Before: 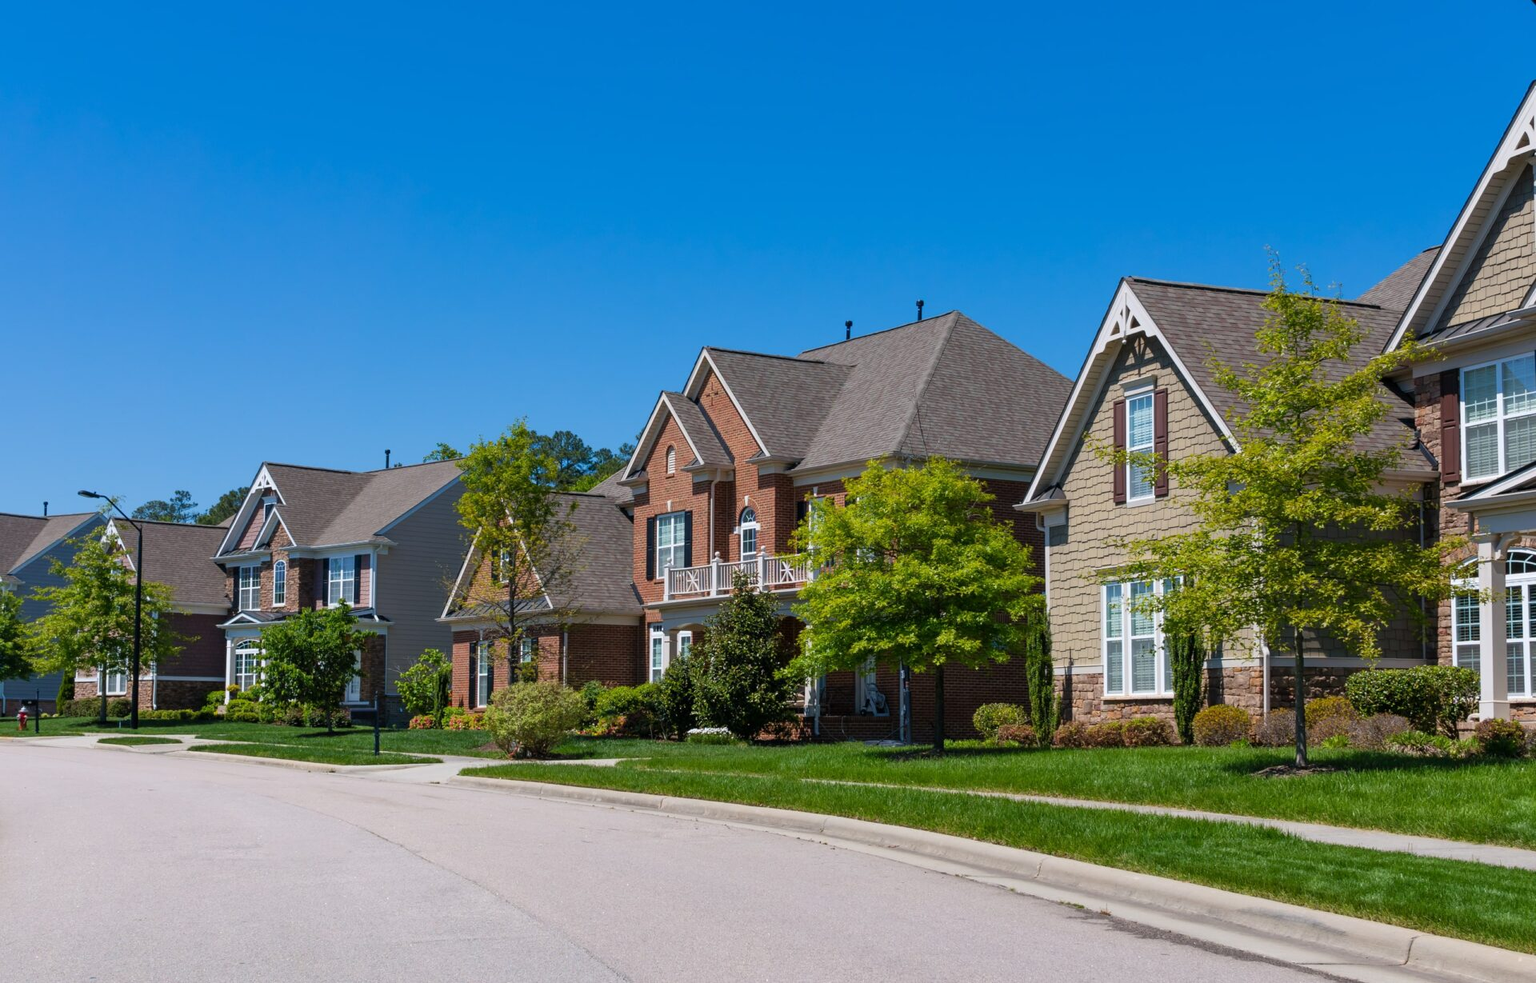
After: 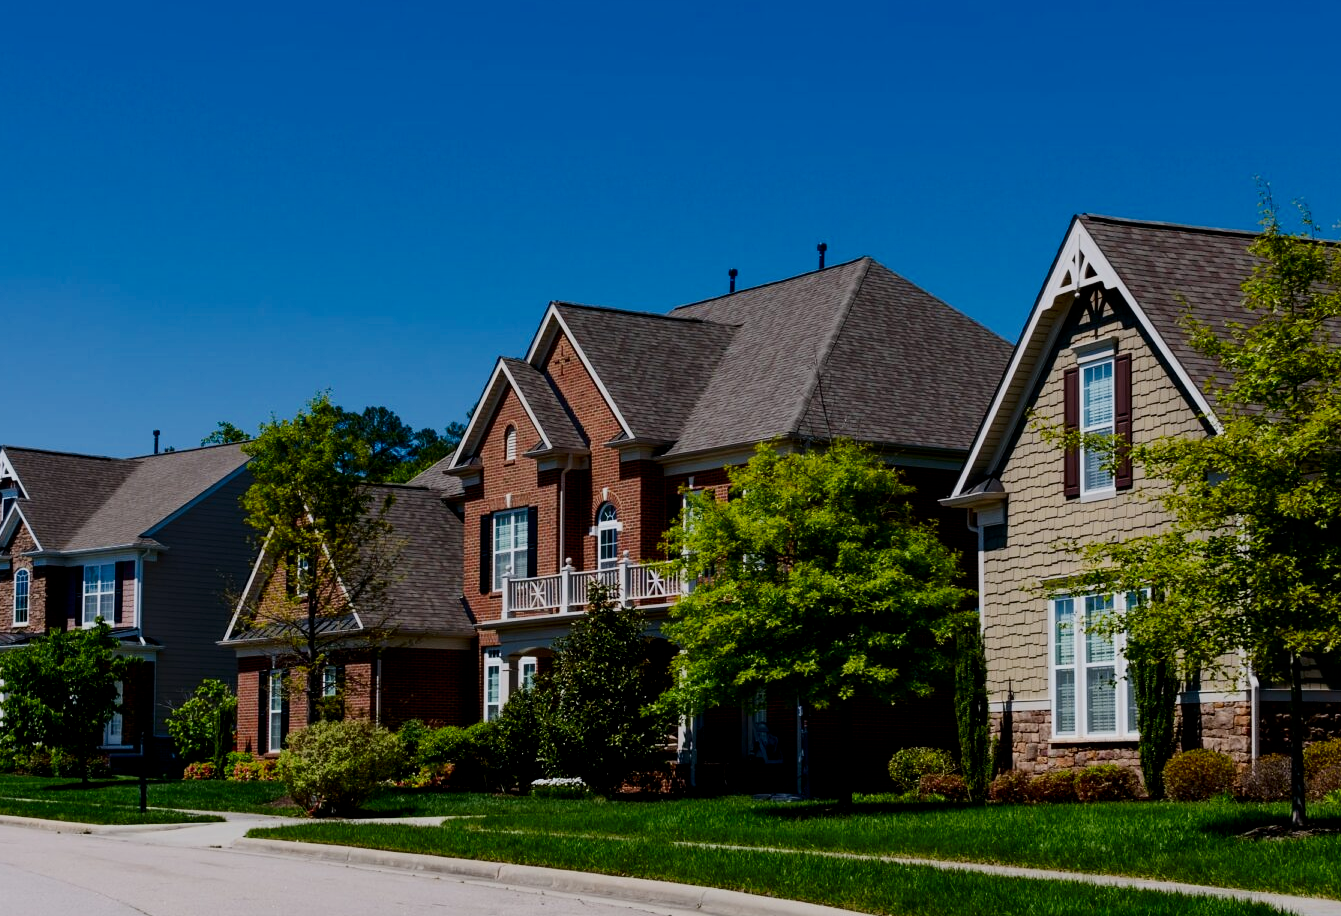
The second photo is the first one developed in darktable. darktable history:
crop and rotate: left 17.133%, top 10.802%, right 13.02%, bottom 14.601%
contrast brightness saturation: contrast 0.237, brightness -0.244, saturation 0.14
filmic rgb: black relative exposure -4.61 EV, white relative exposure 4.78 EV, hardness 2.36, latitude 36.54%, contrast 1.047, highlights saturation mix 0.708%, shadows ↔ highlights balance 1.22%
